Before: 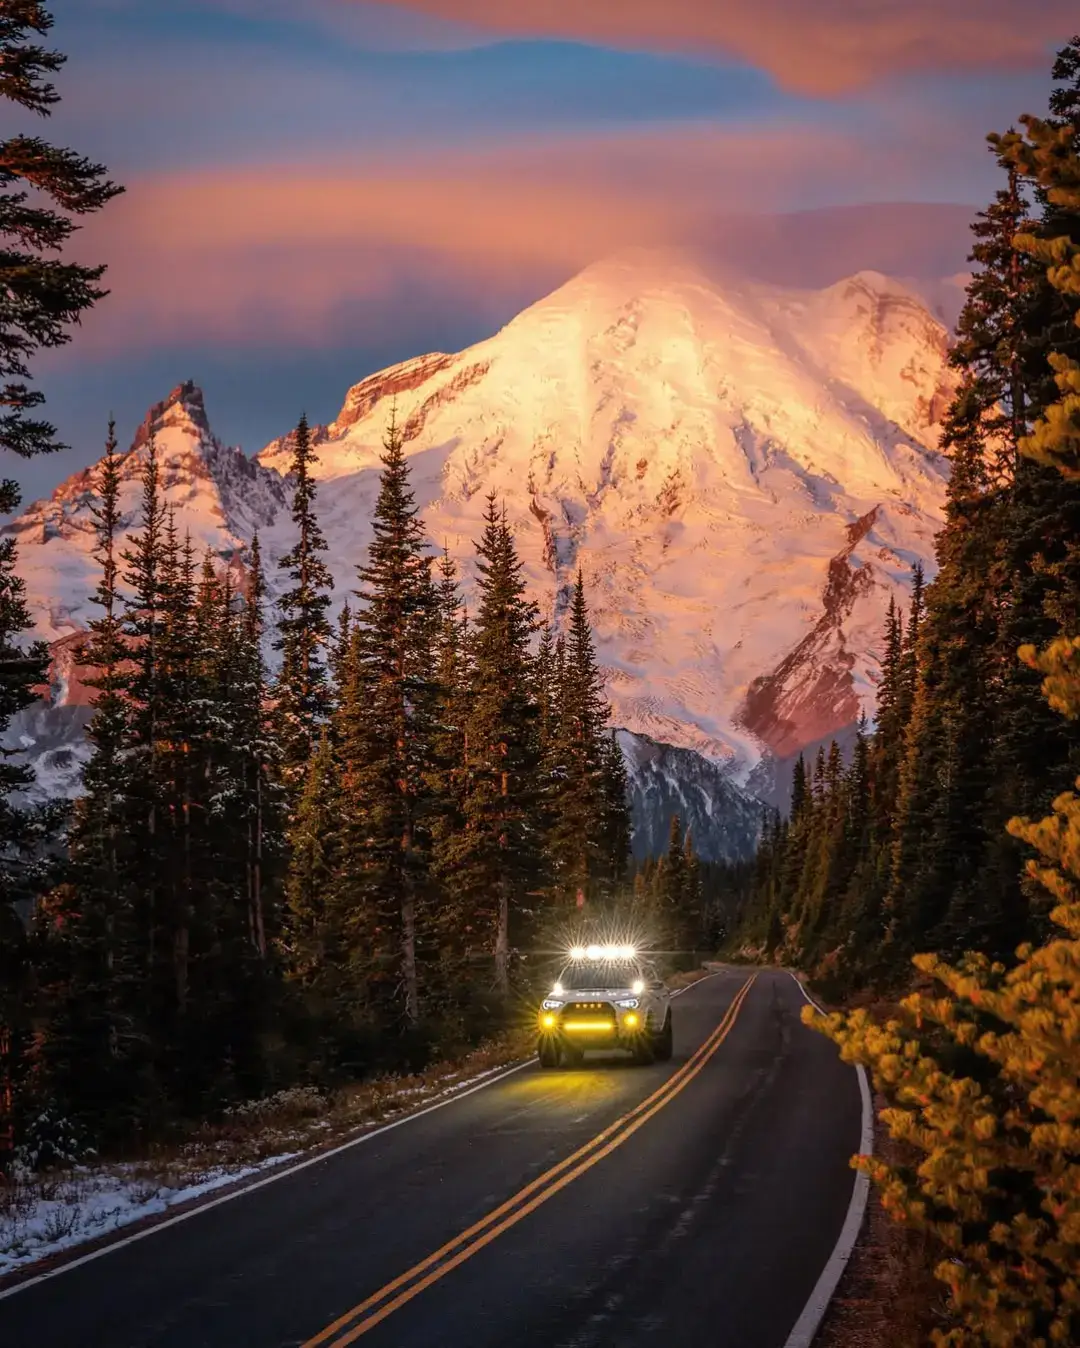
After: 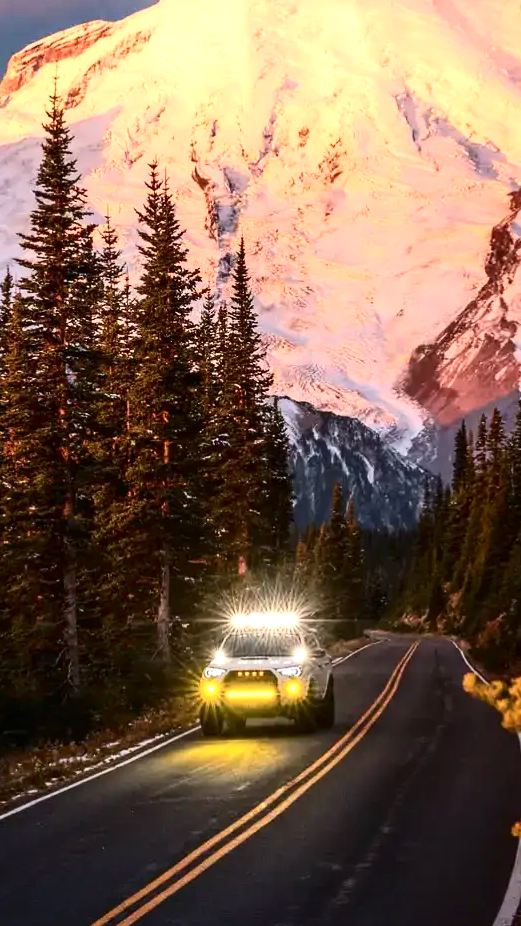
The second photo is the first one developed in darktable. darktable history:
contrast brightness saturation: contrast 0.28
exposure: exposure 0.6 EV, compensate highlight preservation false
crop: left 31.379%, top 24.658%, right 20.326%, bottom 6.628%
